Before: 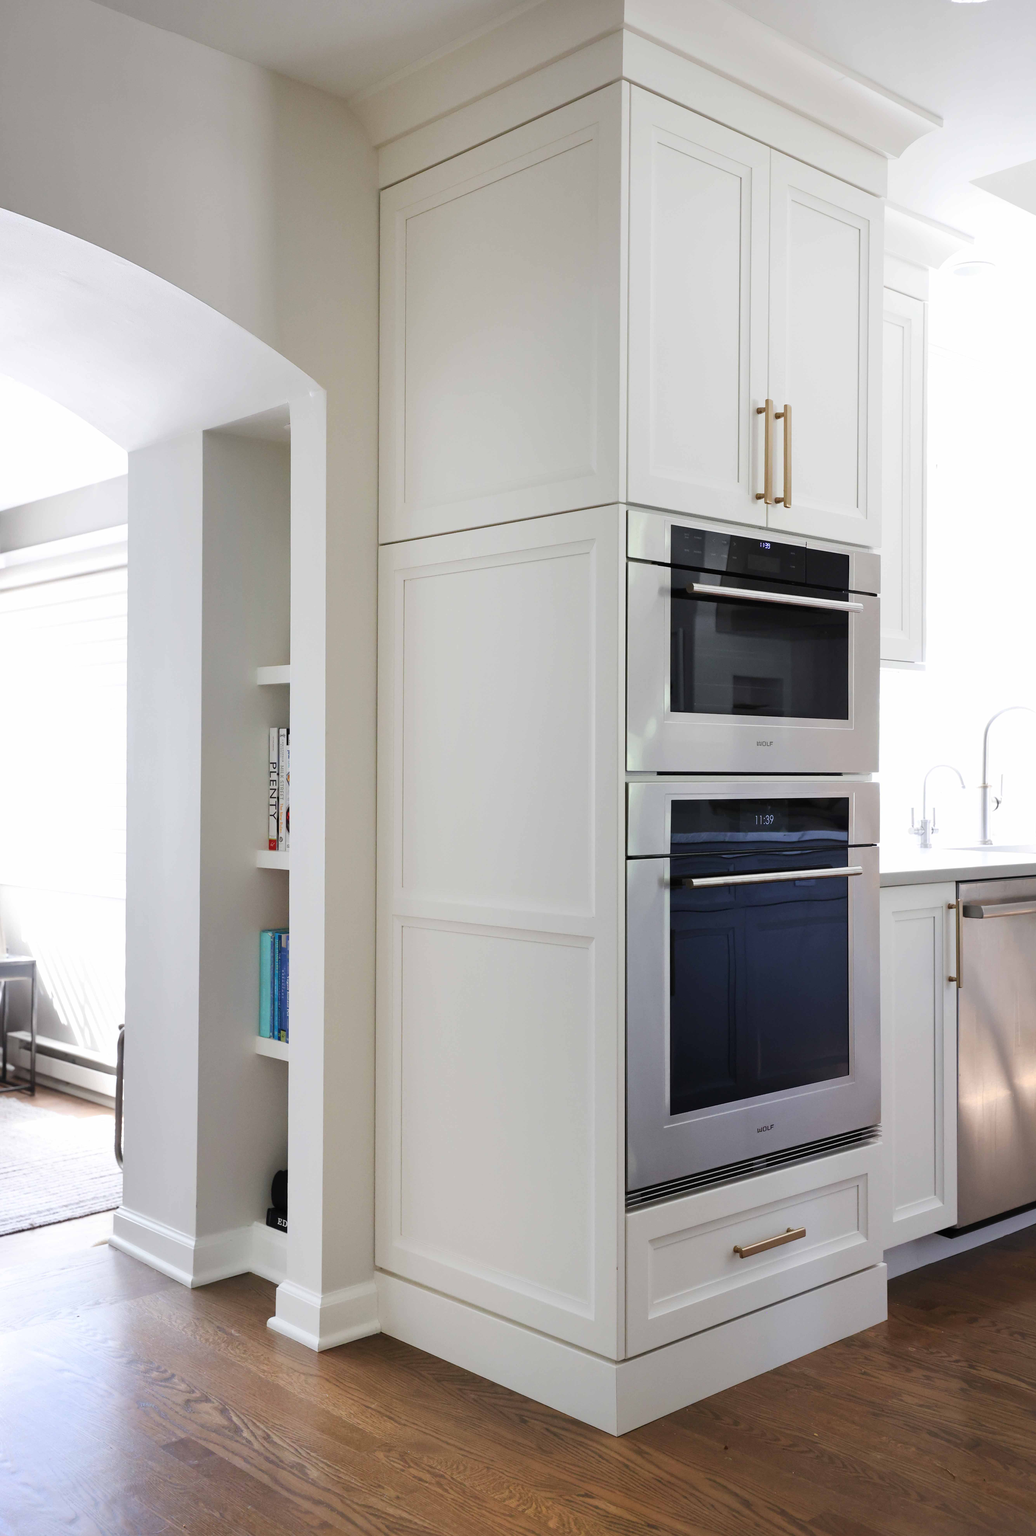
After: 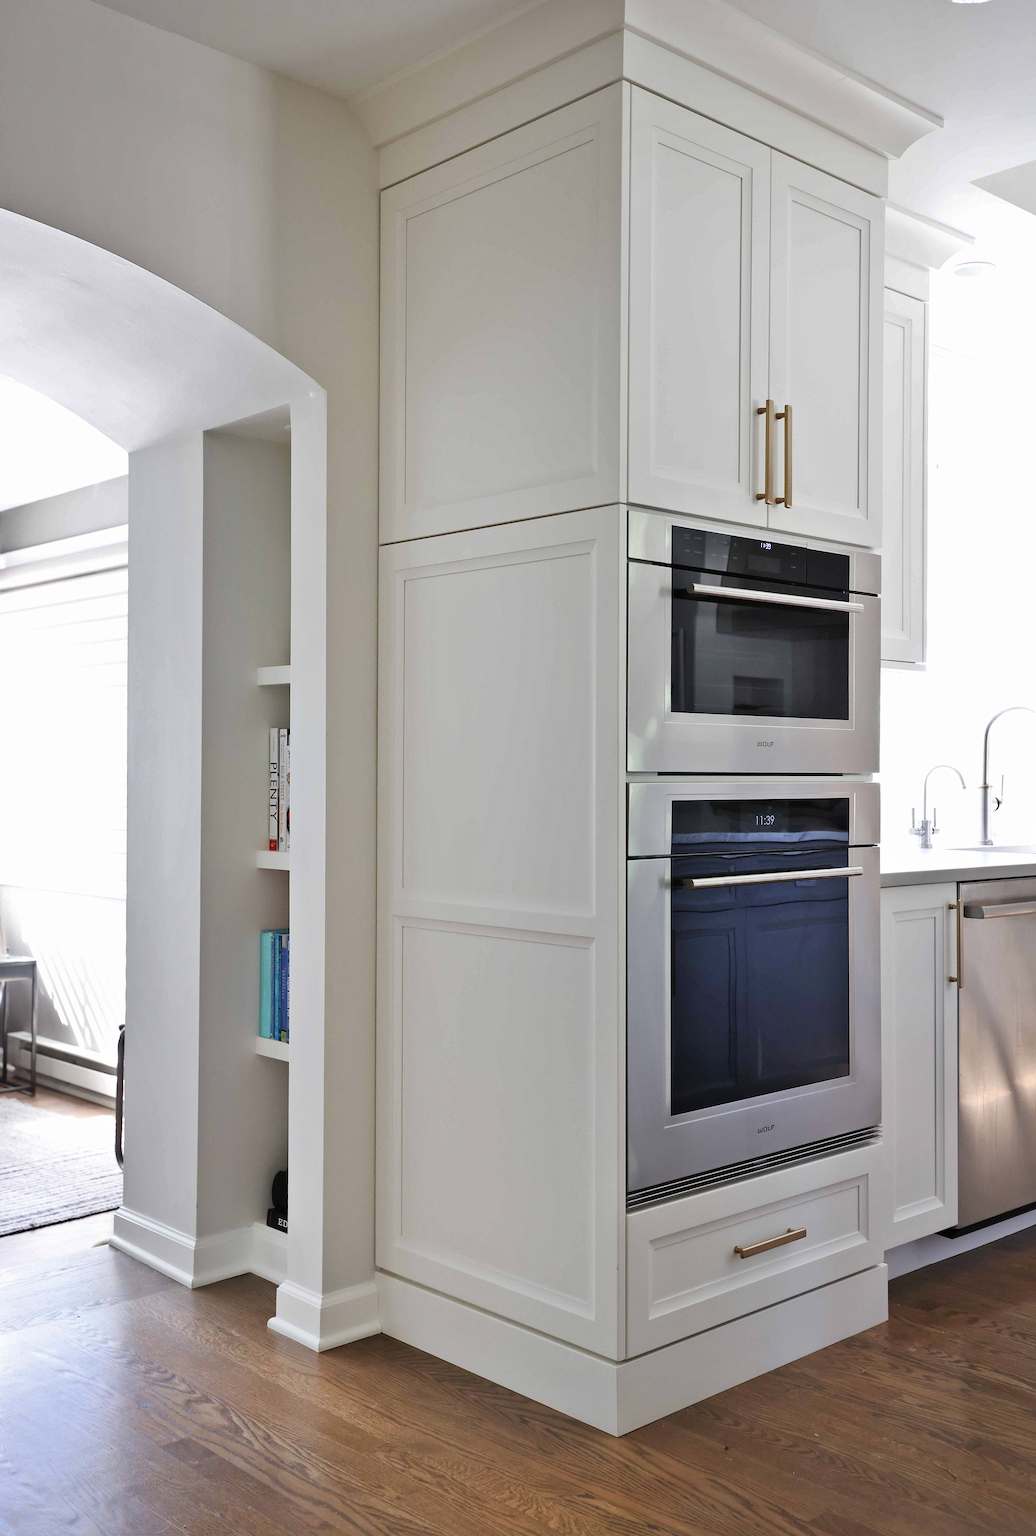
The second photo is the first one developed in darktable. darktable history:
sharpen: on, module defaults
contrast brightness saturation: saturation -0.067
shadows and highlights: soften with gaussian
